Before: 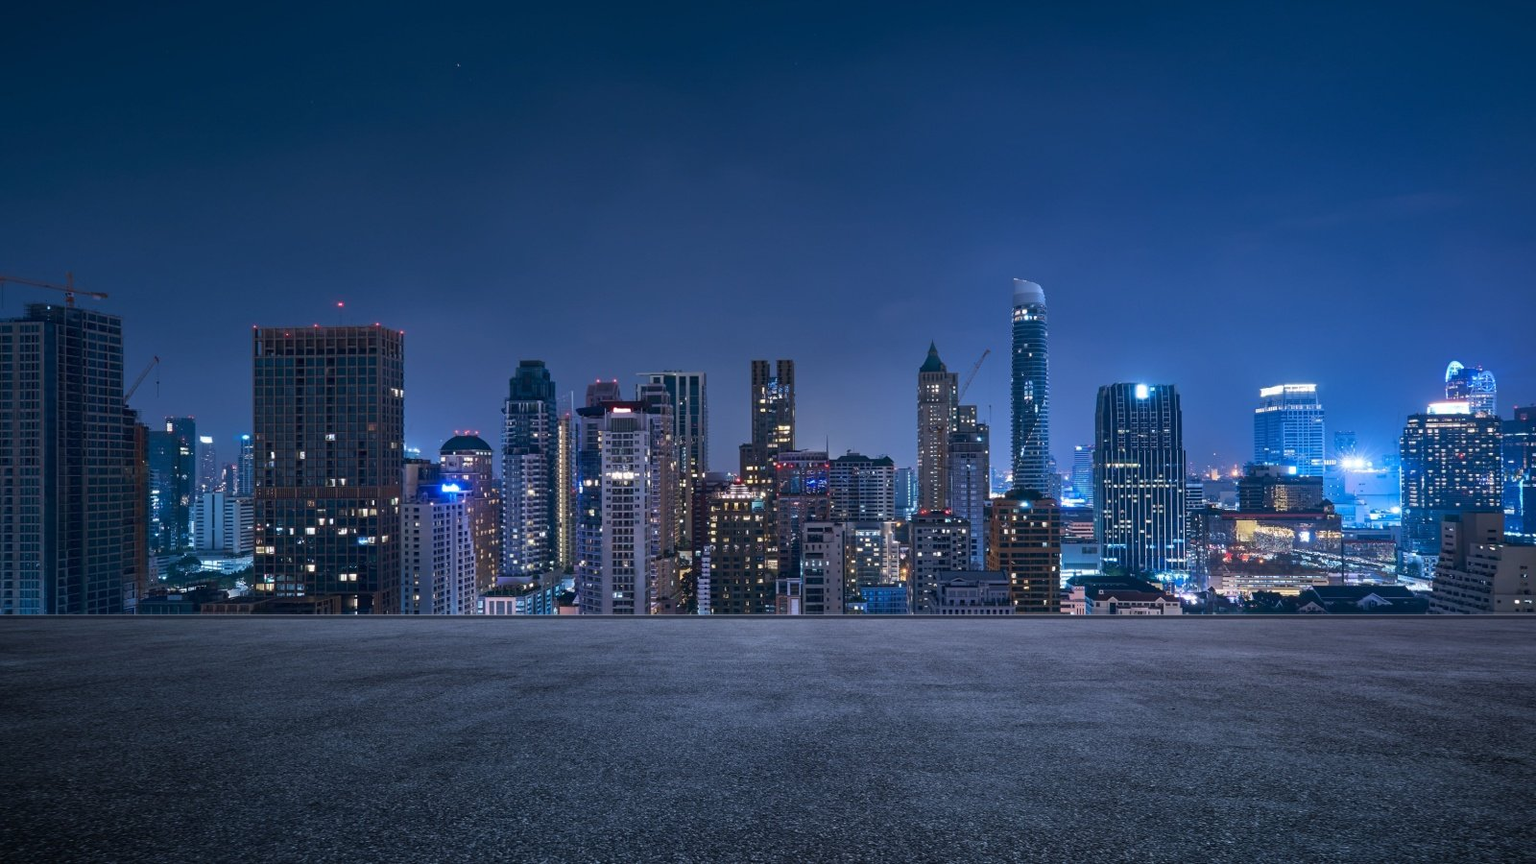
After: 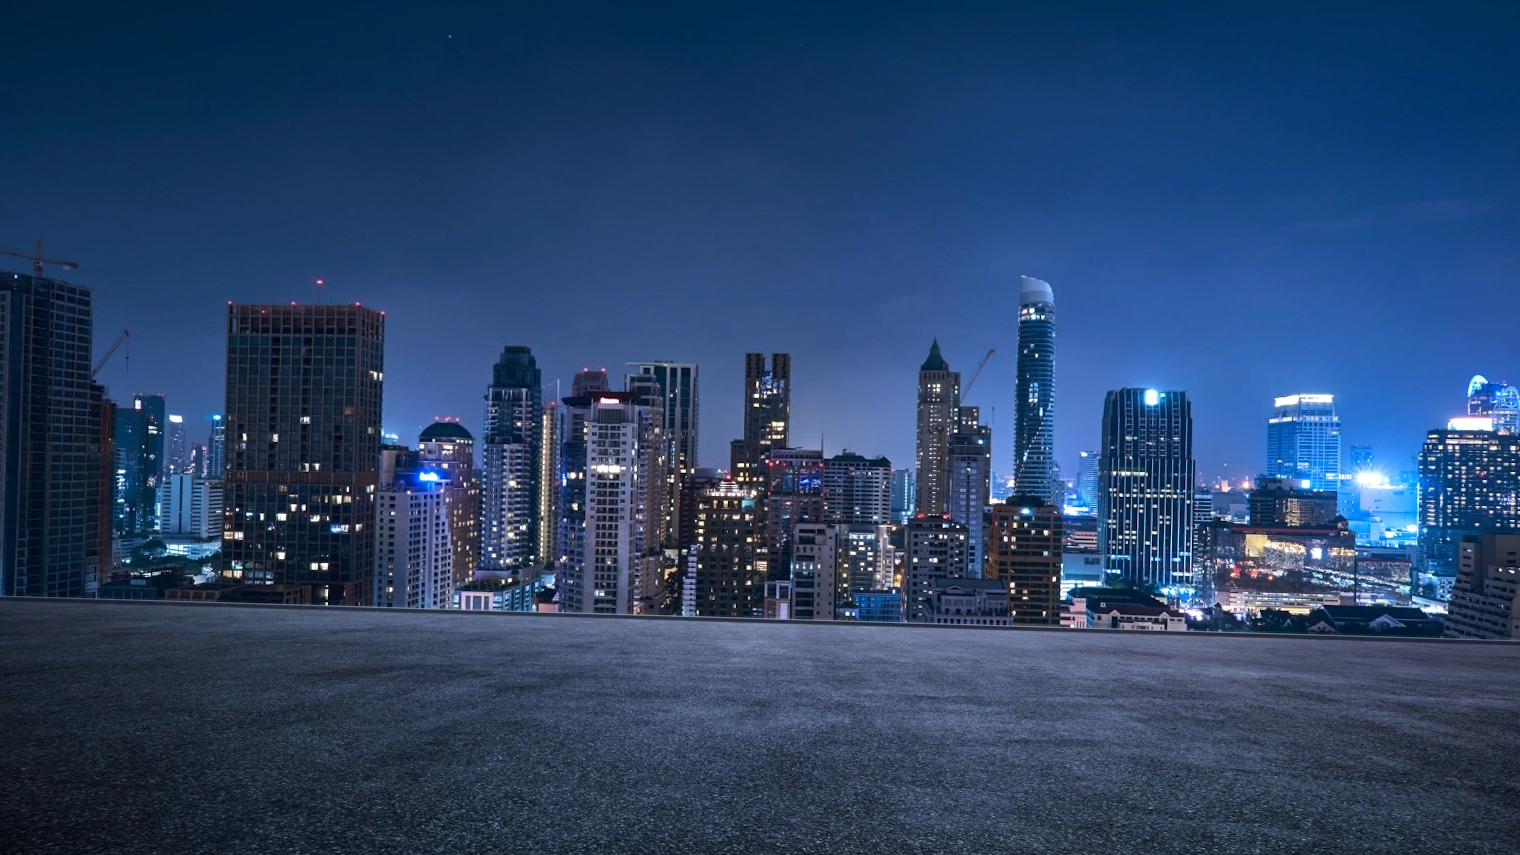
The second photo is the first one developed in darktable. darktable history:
crop and rotate: angle -1.69°
tone equalizer: -8 EV -0.417 EV, -7 EV -0.389 EV, -6 EV -0.333 EV, -5 EV -0.222 EV, -3 EV 0.222 EV, -2 EV 0.333 EV, -1 EV 0.389 EV, +0 EV 0.417 EV, edges refinement/feathering 500, mask exposure compensation -1.57 EV, preserve details no
